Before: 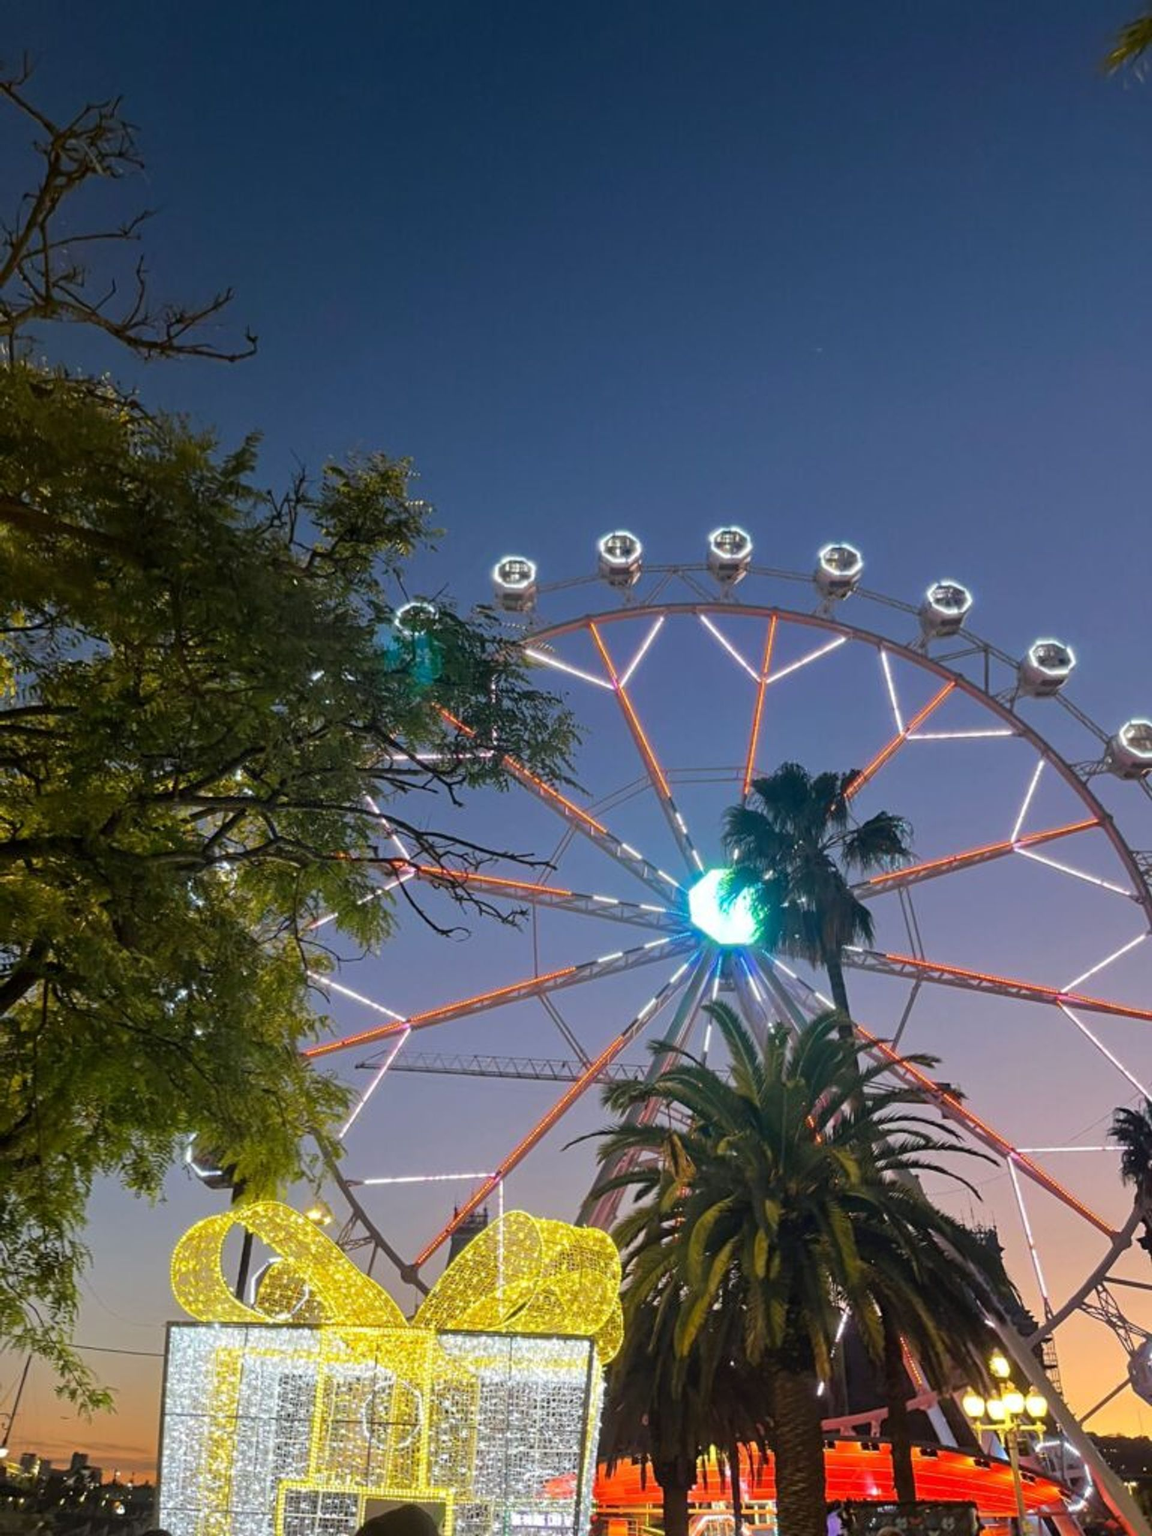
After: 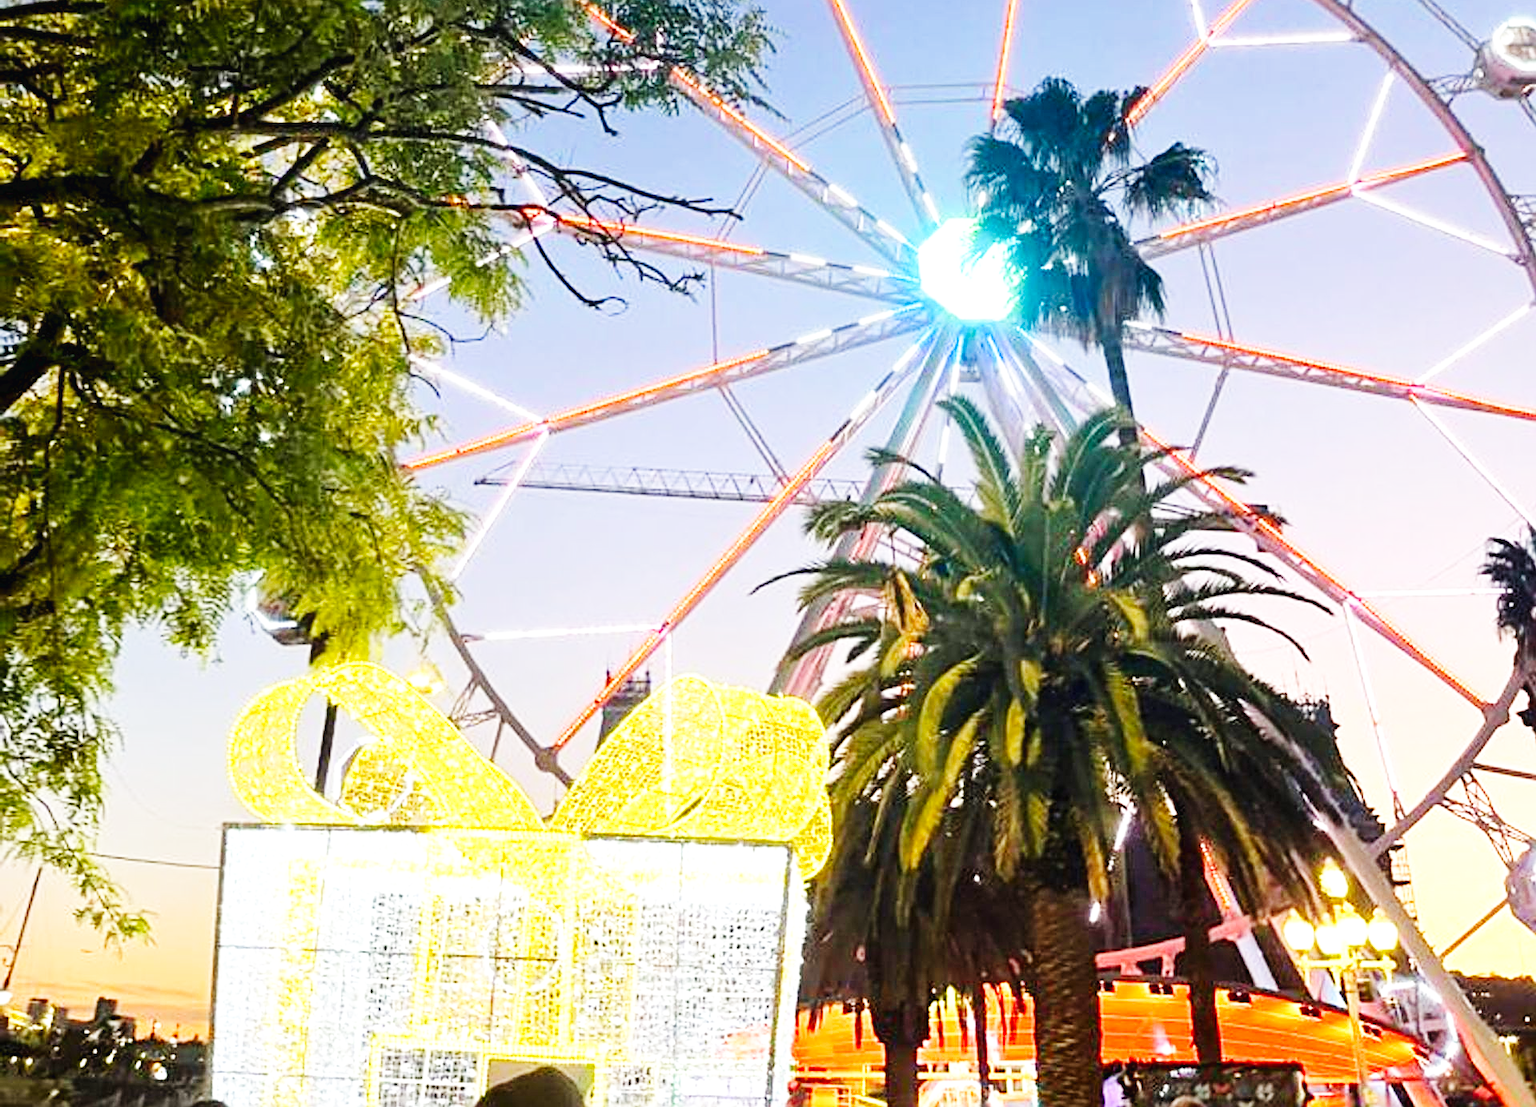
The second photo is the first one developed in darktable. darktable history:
sharpen: on, module defaults
crop and rotate: top 45.91%, right 0.028%
base curve: curves: ch0 [(0, 0.003) (0.001, 0.002) (0.006, 0.004) (0.02, 0.022) (0.048, 0.086) (0.094, 0.234) (0.162, 0.431) (0.258, 0.629) (0.385, 0.8) (0.548, 0.918) (0.751, 0.988) (1, 1)], preserve colors none
exposure: black level correction 0.001, exposure 0.677 EV, compensate highlight preservation false
